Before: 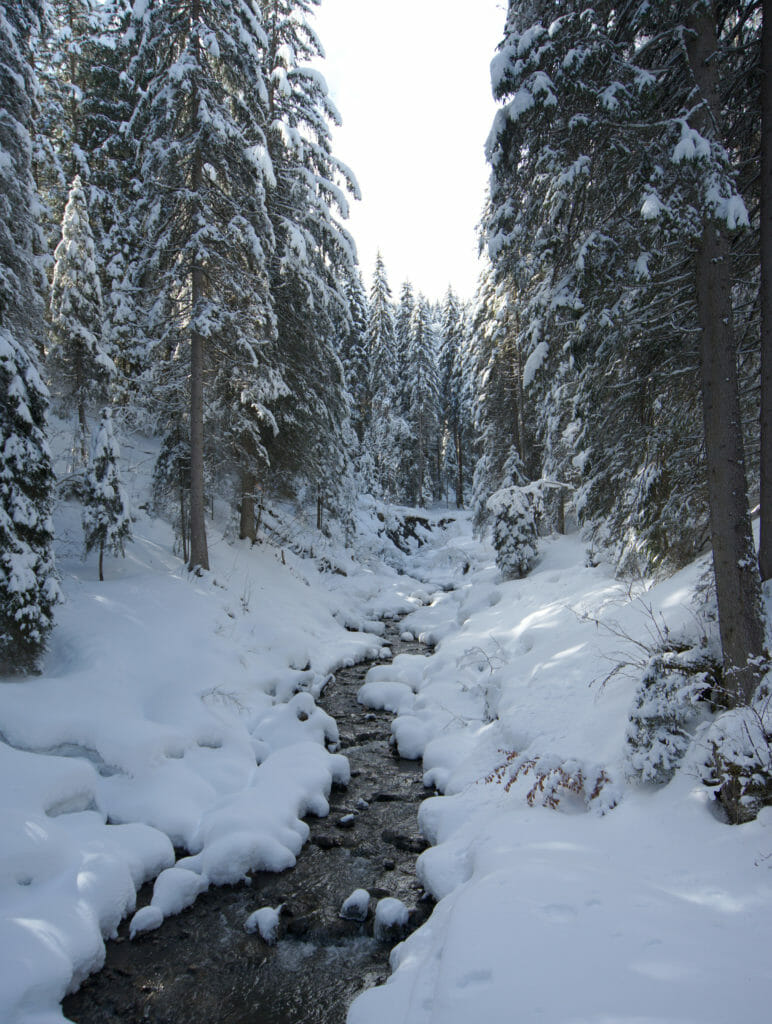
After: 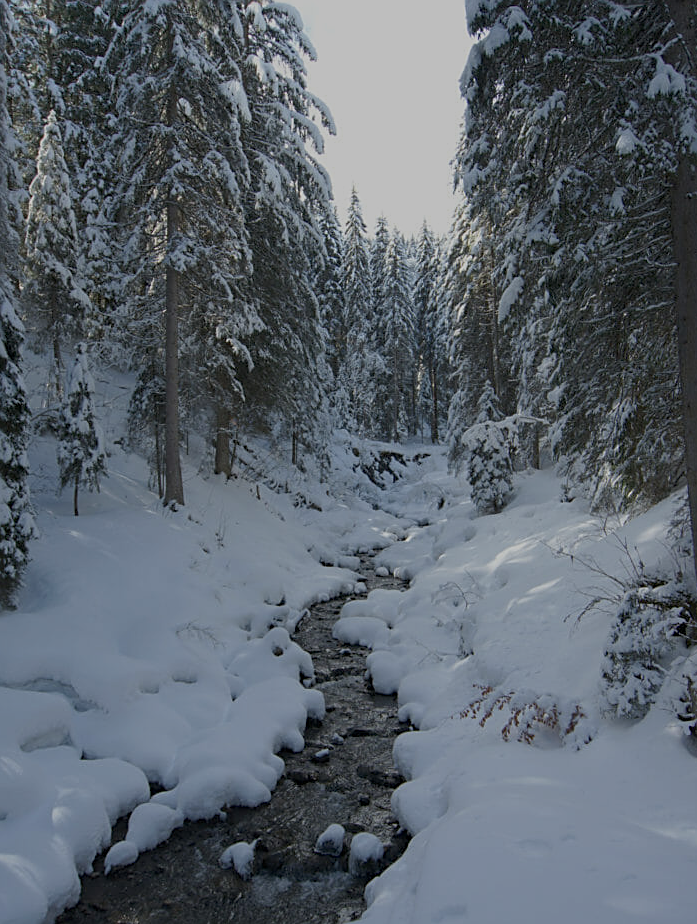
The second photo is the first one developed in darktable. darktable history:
exposure: black level correction 0, exposure -0.721 EV, compensate highlight preservation false
crop: left 3.305%, top 6.436%, right 6.389%, bottom 3.258%
sharpen: on, module defaults
color balance rgb: perceptual saturation grading › global saturation -0.31%, global vibrance -8%, contrast -13%, saturation formula JzAzBz (2021)
